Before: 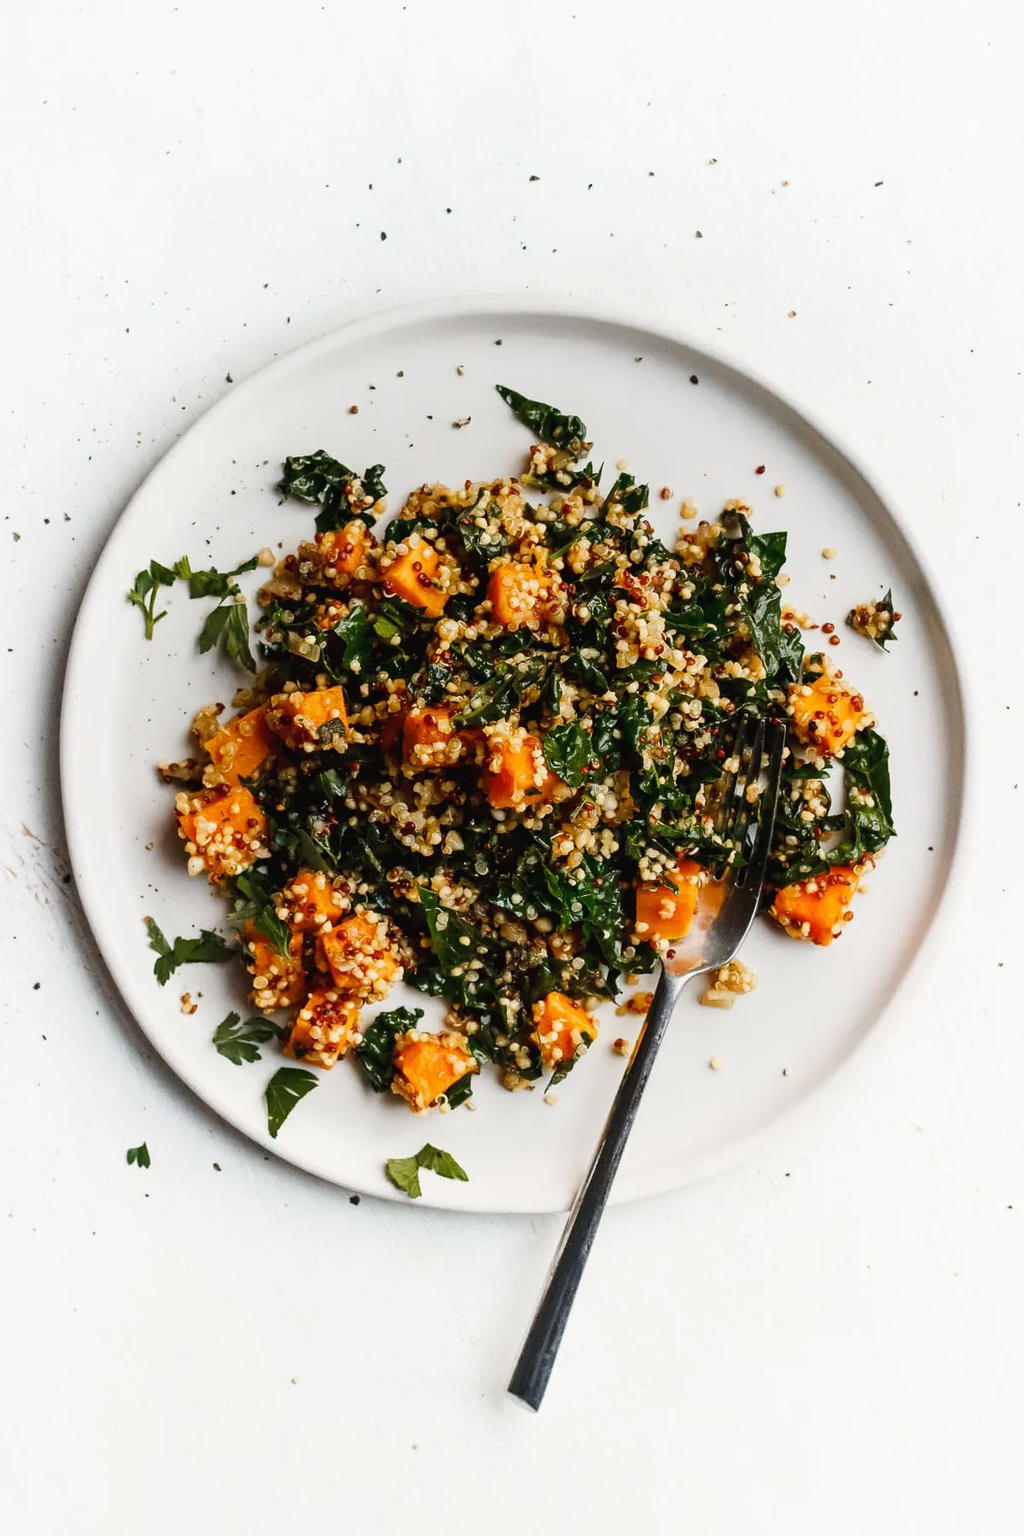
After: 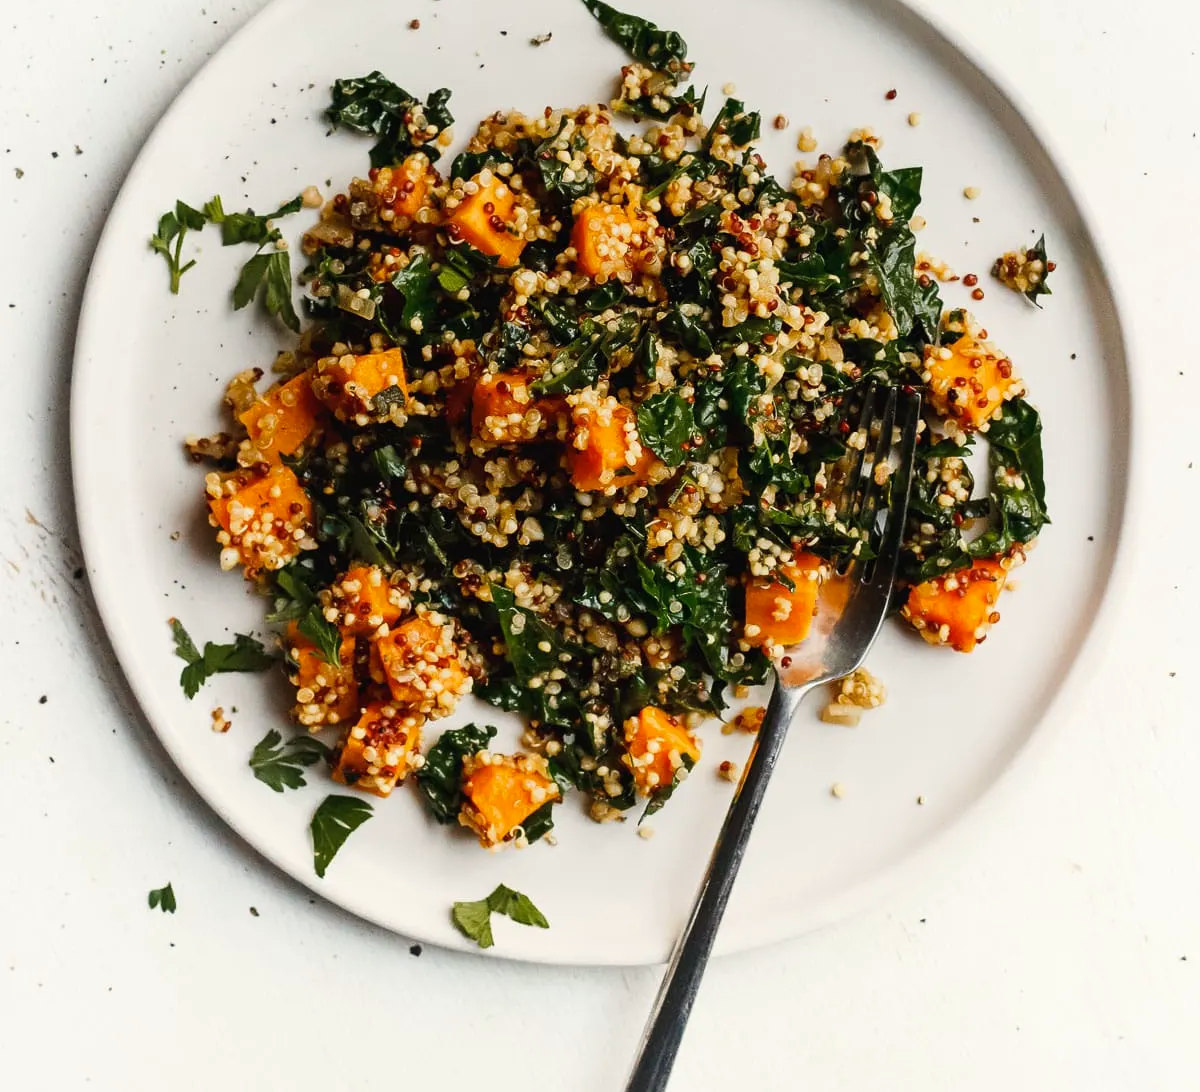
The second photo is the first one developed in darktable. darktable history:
crop and rotate: top 25.357%, bottom 13.942%
color correction: highlights b* 3
